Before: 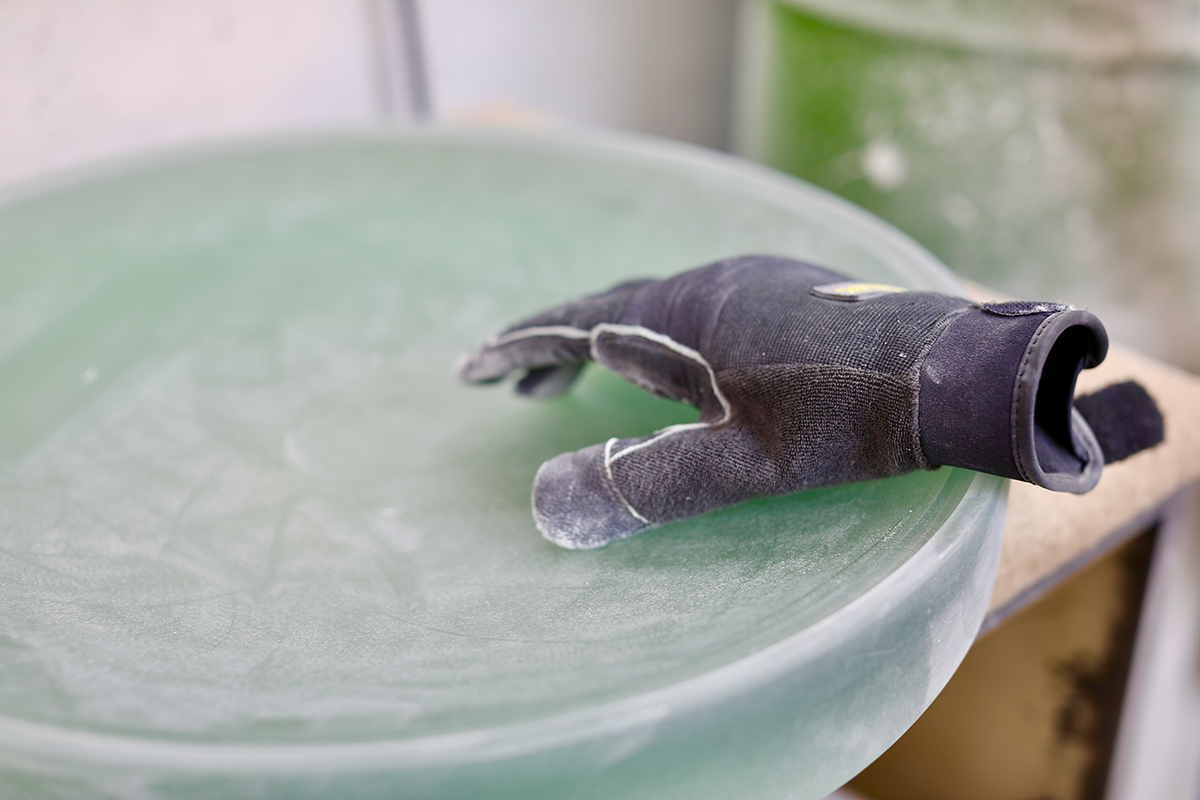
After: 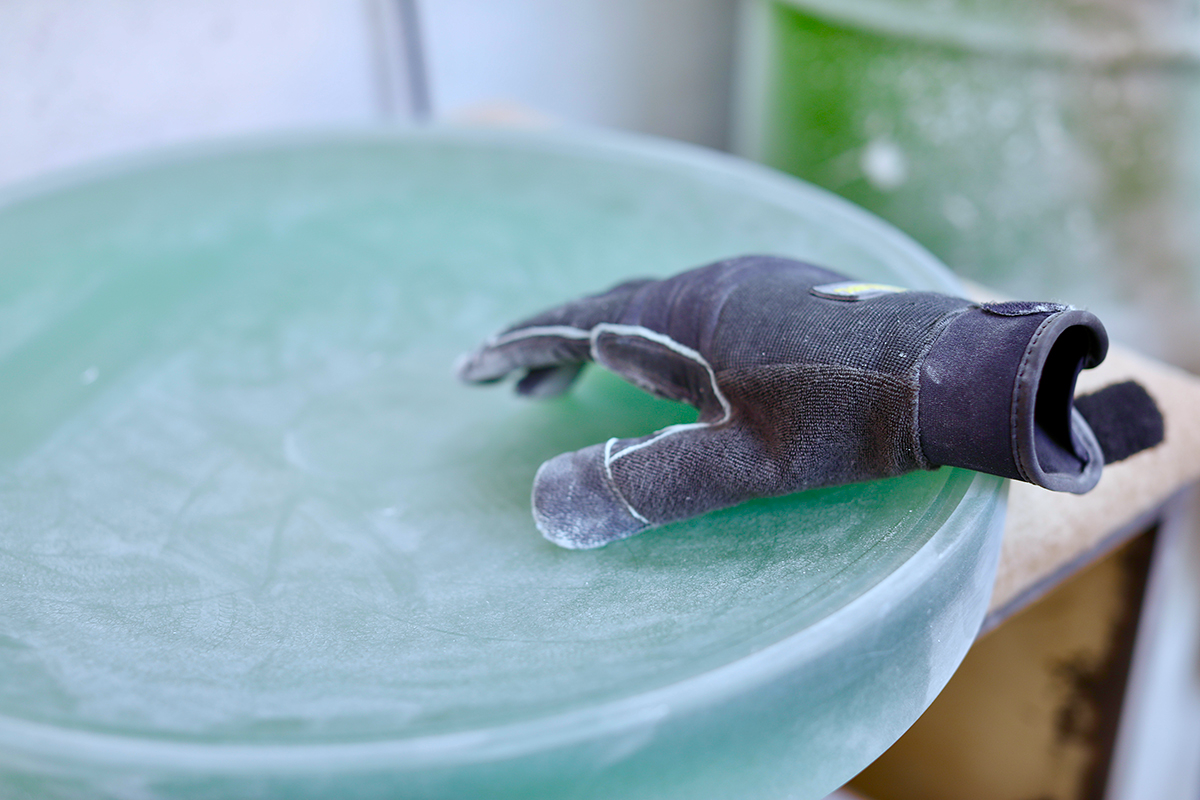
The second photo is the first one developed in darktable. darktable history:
color calibration: illuminant Planckian (black body), x 0.378, y 0.375, temperature 4041.25 K
